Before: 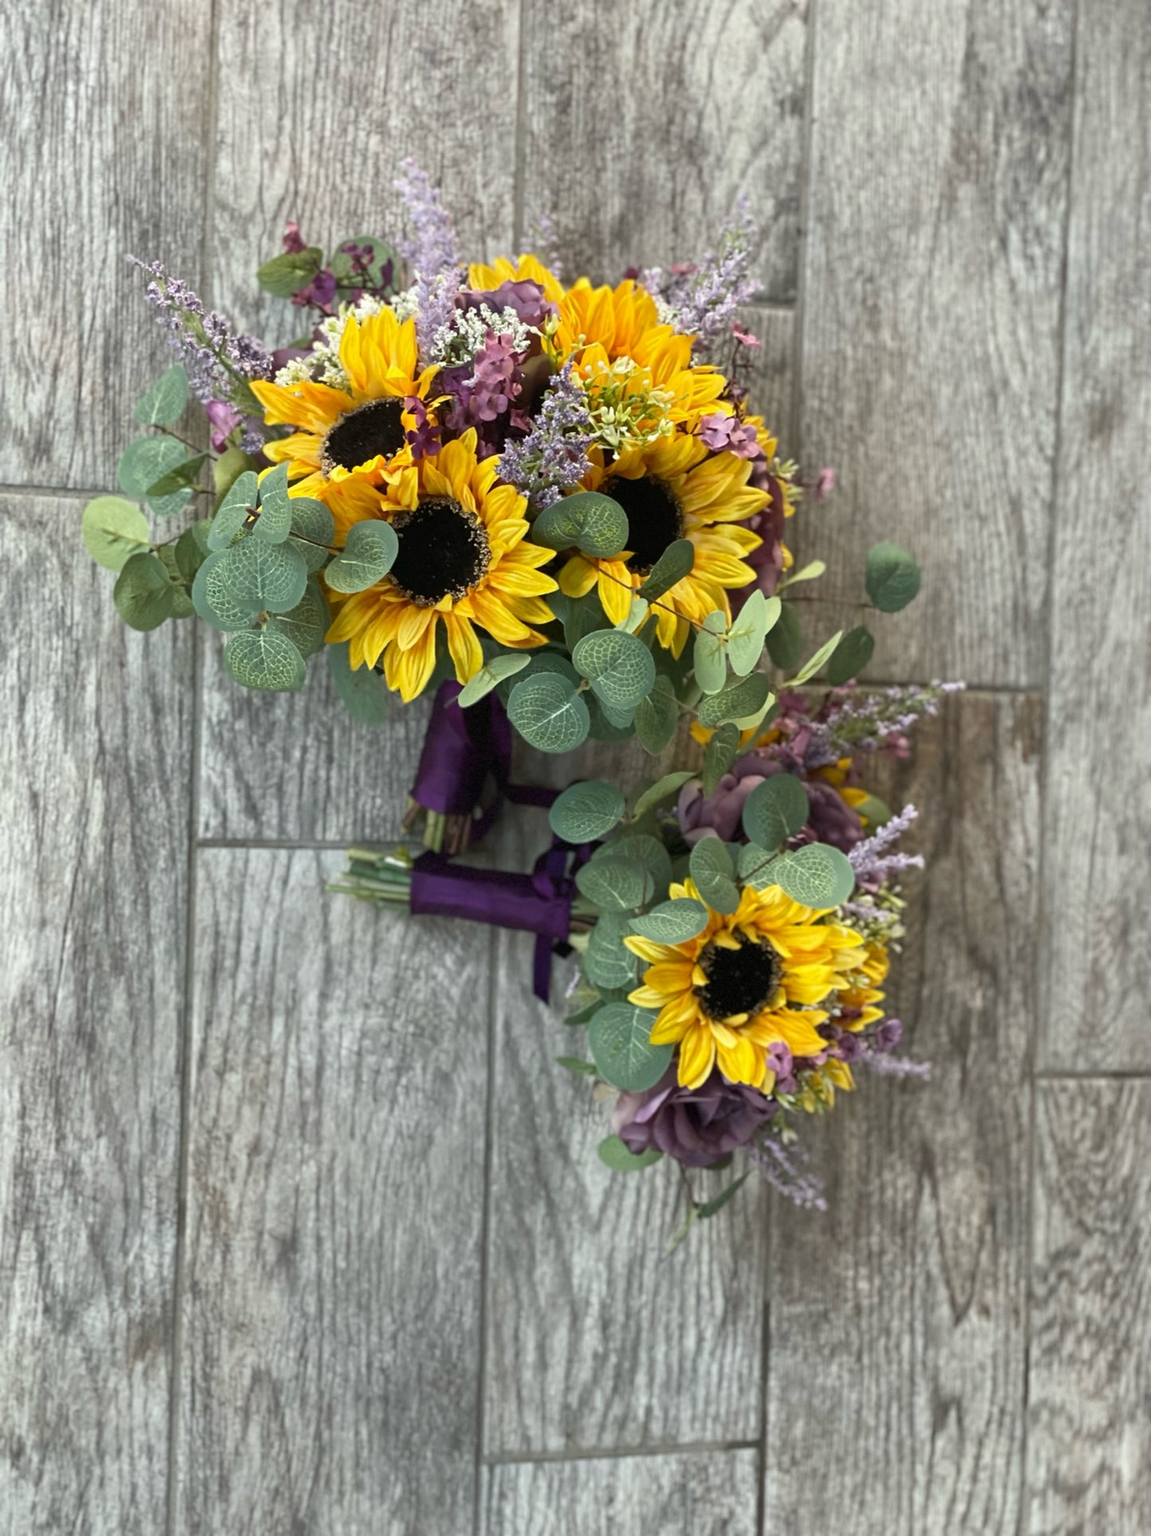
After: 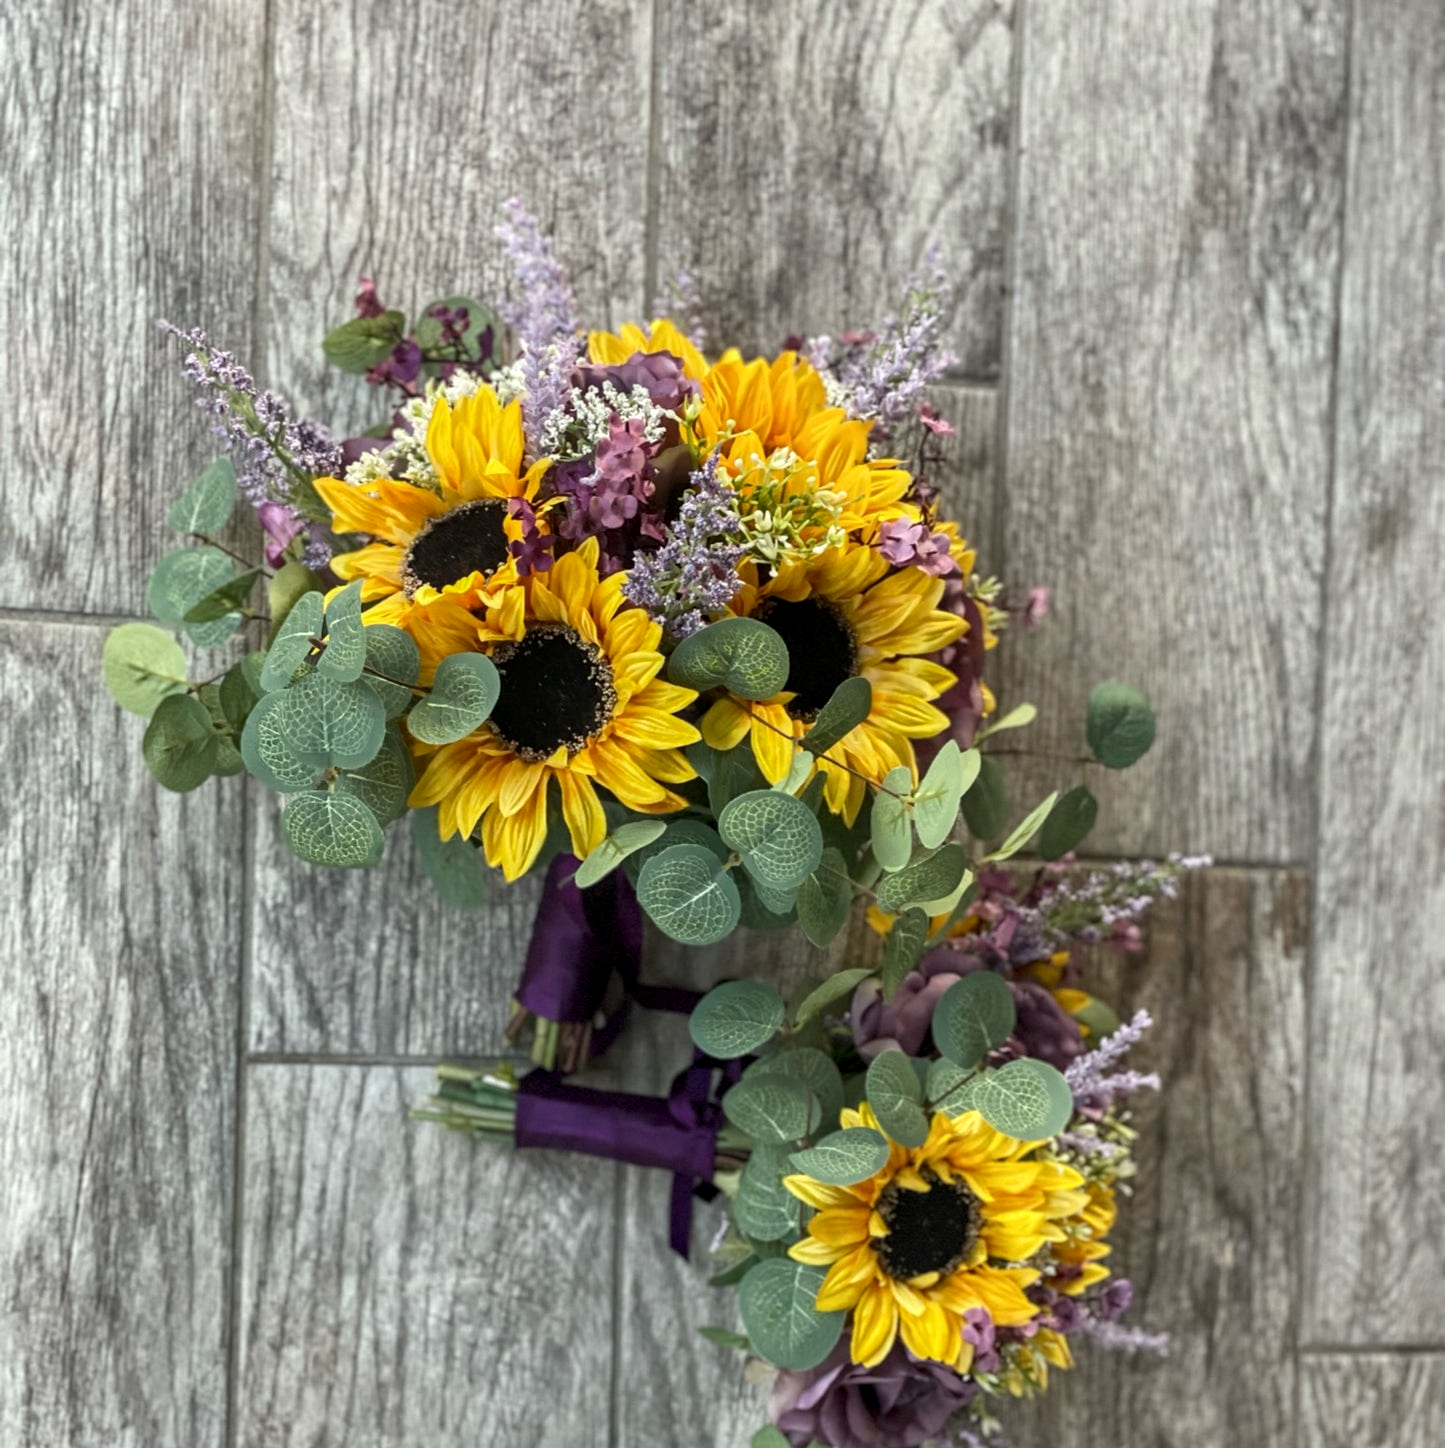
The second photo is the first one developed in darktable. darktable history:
crop: bottom 24.865%
exposure: compensate highlight preservation false
local contrast: on, module defaults
